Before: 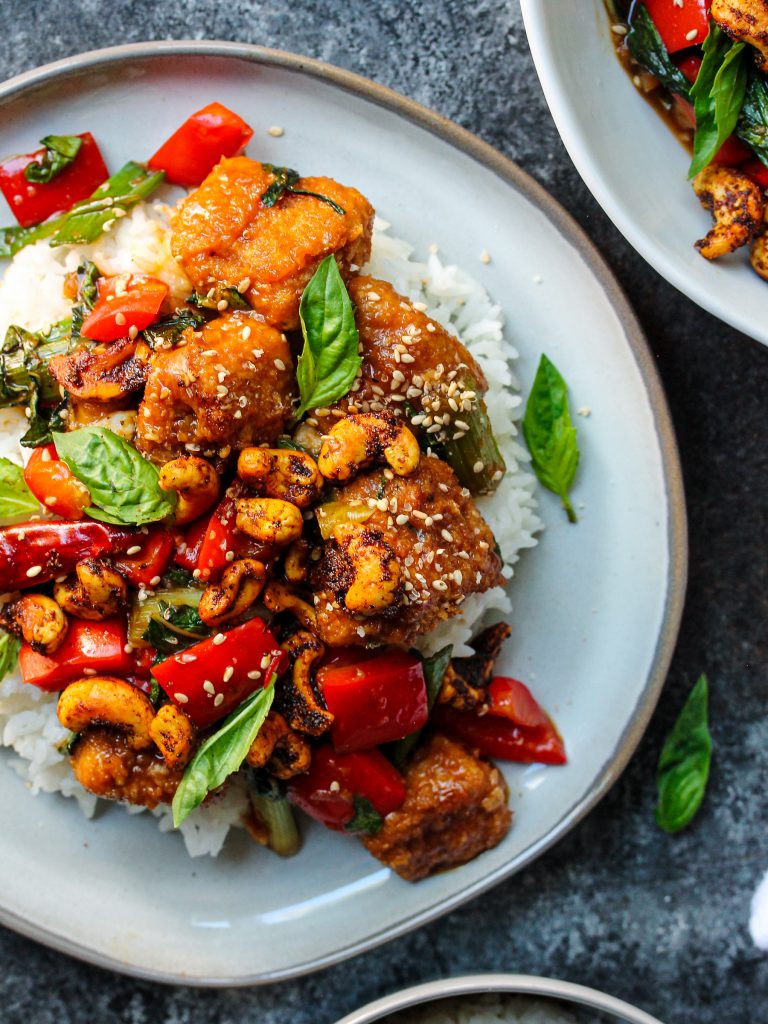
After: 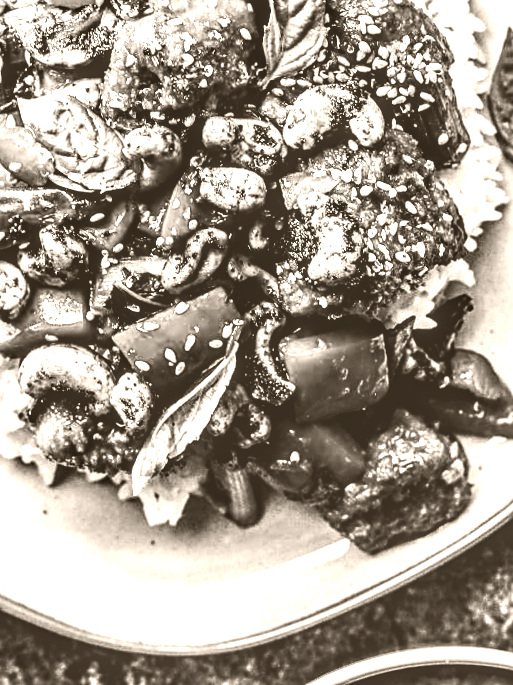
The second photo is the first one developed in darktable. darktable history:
local contrast: highlights 19%, detail 186%
color calibration: illuminant Planckian (black body), x 0.351, y 0.352, temperature 4794.27 K
sharpen: on, module defaults
crop and rotate: angle -0.82°, left 3.85%, top 31.828%, right 27.992%
contrast equalizer: y [[0.545, 0.572, 0.59, 0.59, 0.571, 0.545], [0.5 ×6], [0.5 ×6], [0 ×6], [0 ×6]]
colorize: hue 34.49°, saturation 35.33%, source mix 100%, version 1
color balance rgb: perceptual saturation grading › global saturation 25%, perceptual brilliance grading › mid-tones 10%, perceptual brilliance grading › shadows 15%, global vibrance 20%
contrast brightness saturation: contrast 0.22, brightness -0.19, saturation 0.24
